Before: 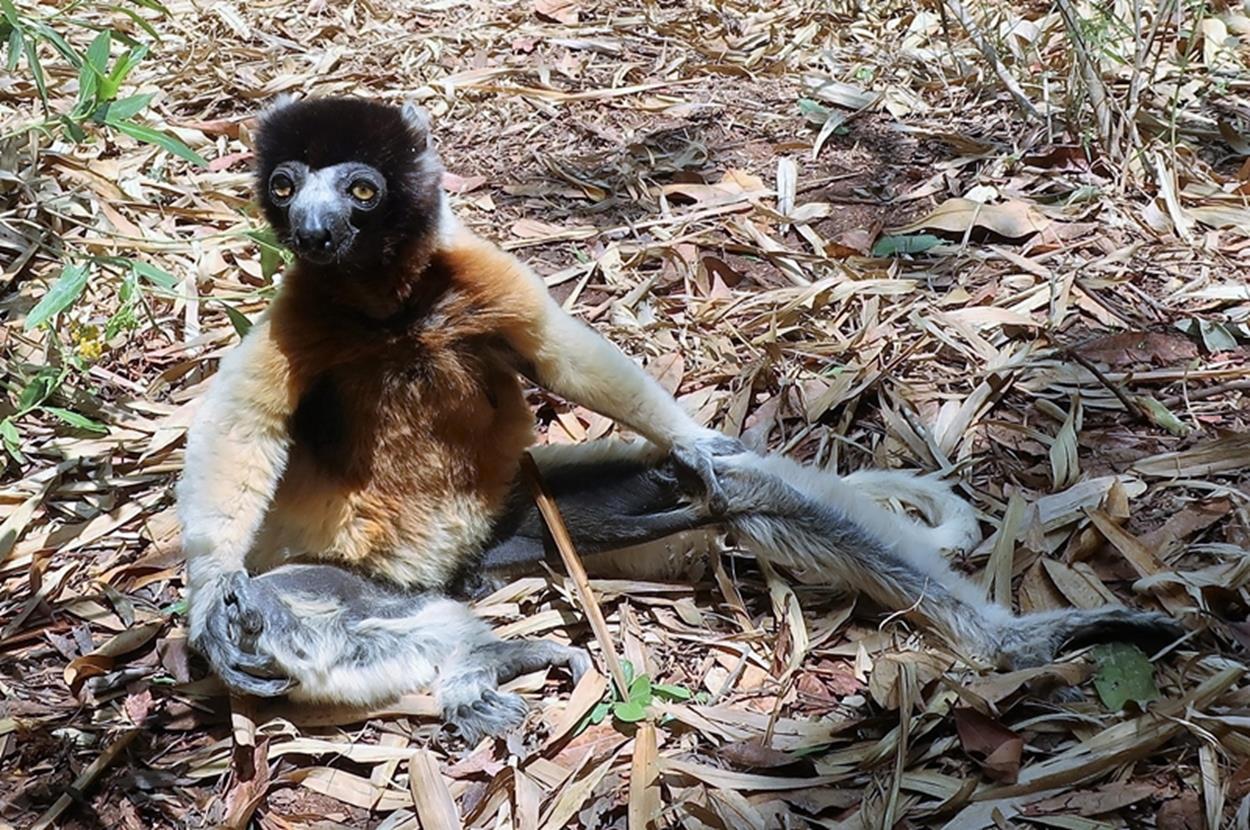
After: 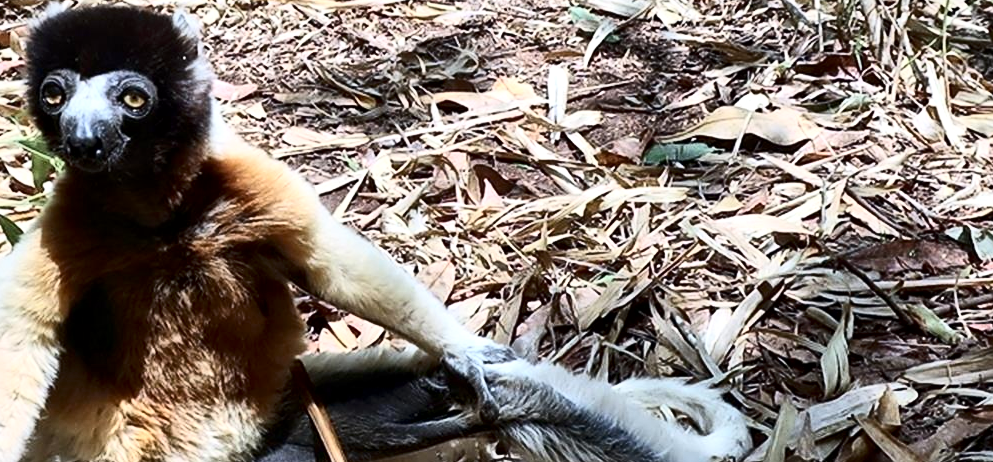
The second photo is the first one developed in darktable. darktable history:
contrast brightness saturation: contrast 0.39, brightness 0.1
local contrast: mode bilateral grid, contrast 20, coarseness 20, detail 150%, midtone range 0.2
crop: left 18.38%, top 11.092%, right 2.134%, bottom 33.217%
